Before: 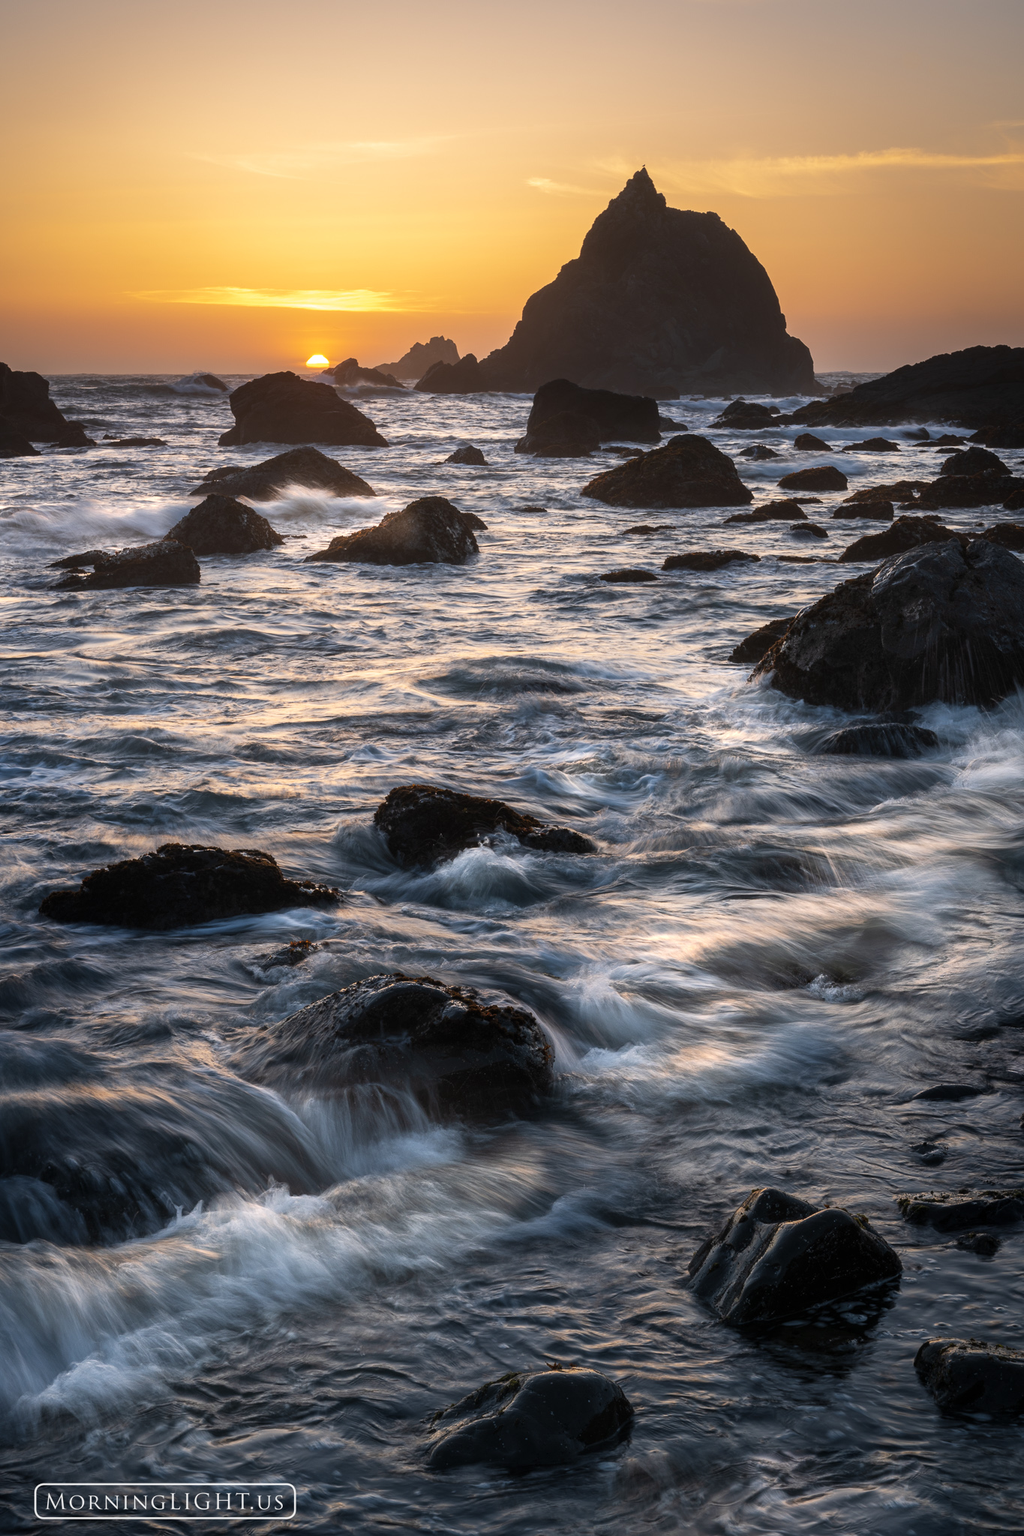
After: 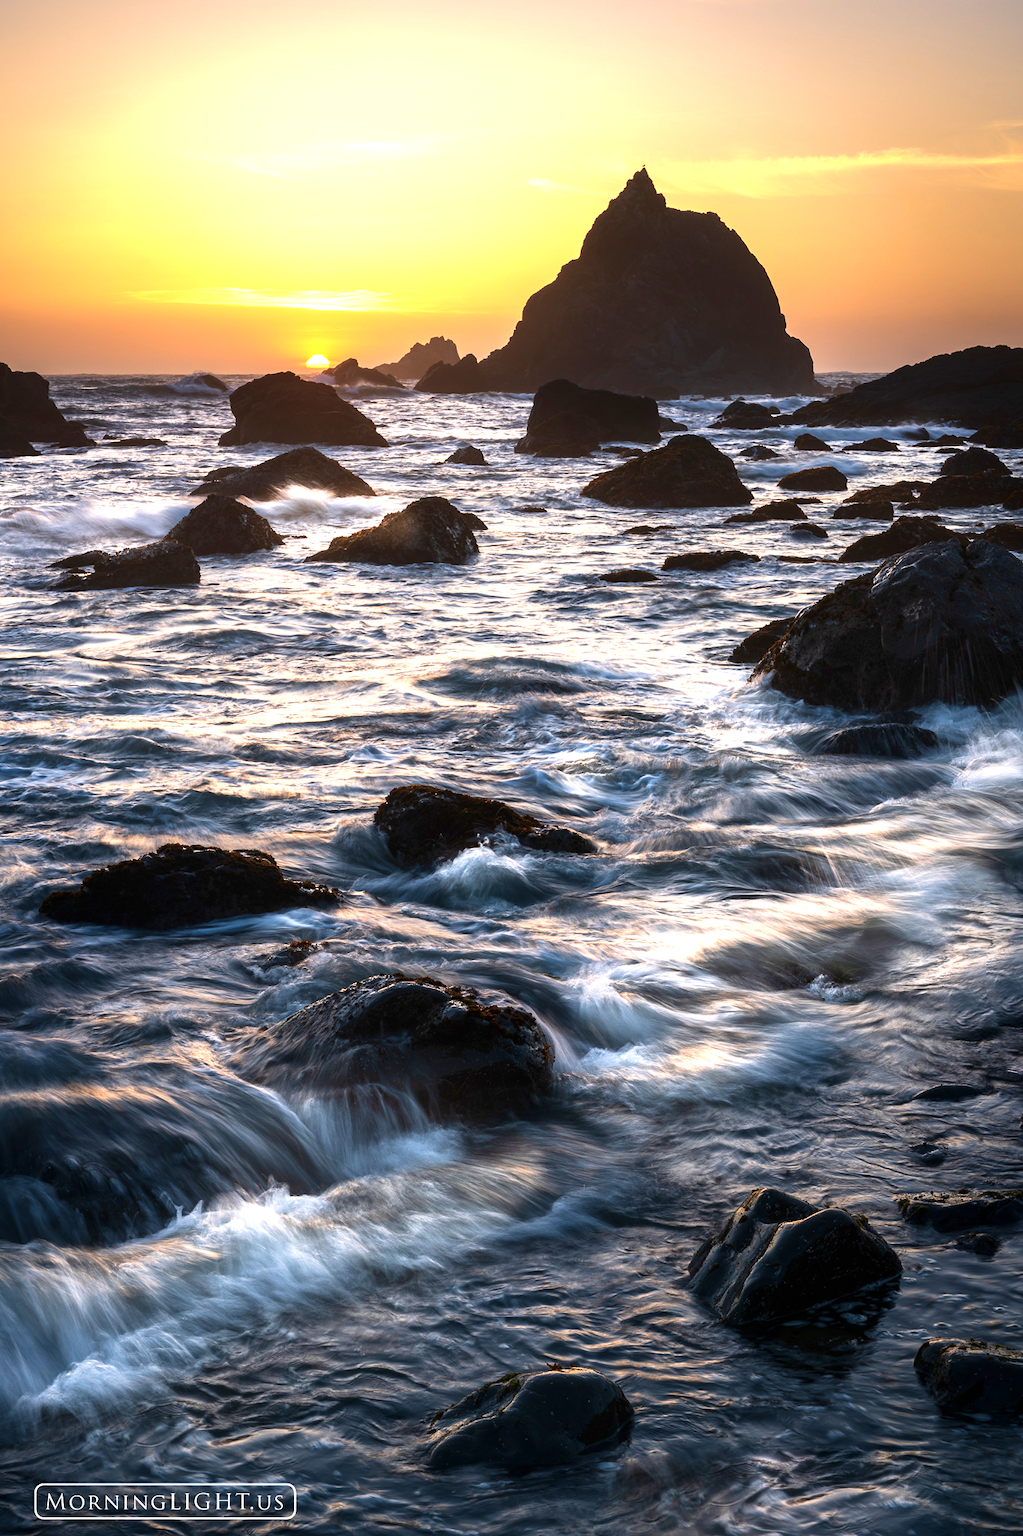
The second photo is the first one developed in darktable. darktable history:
contrast brightness saturation: contrast 0.07, brightness -0.13, saturation 0.06
exposure: black level correction 0, exposure 0.9 EV, compensate exposure bias true, compensate highlight preservation false
velvia: on, module defaults
